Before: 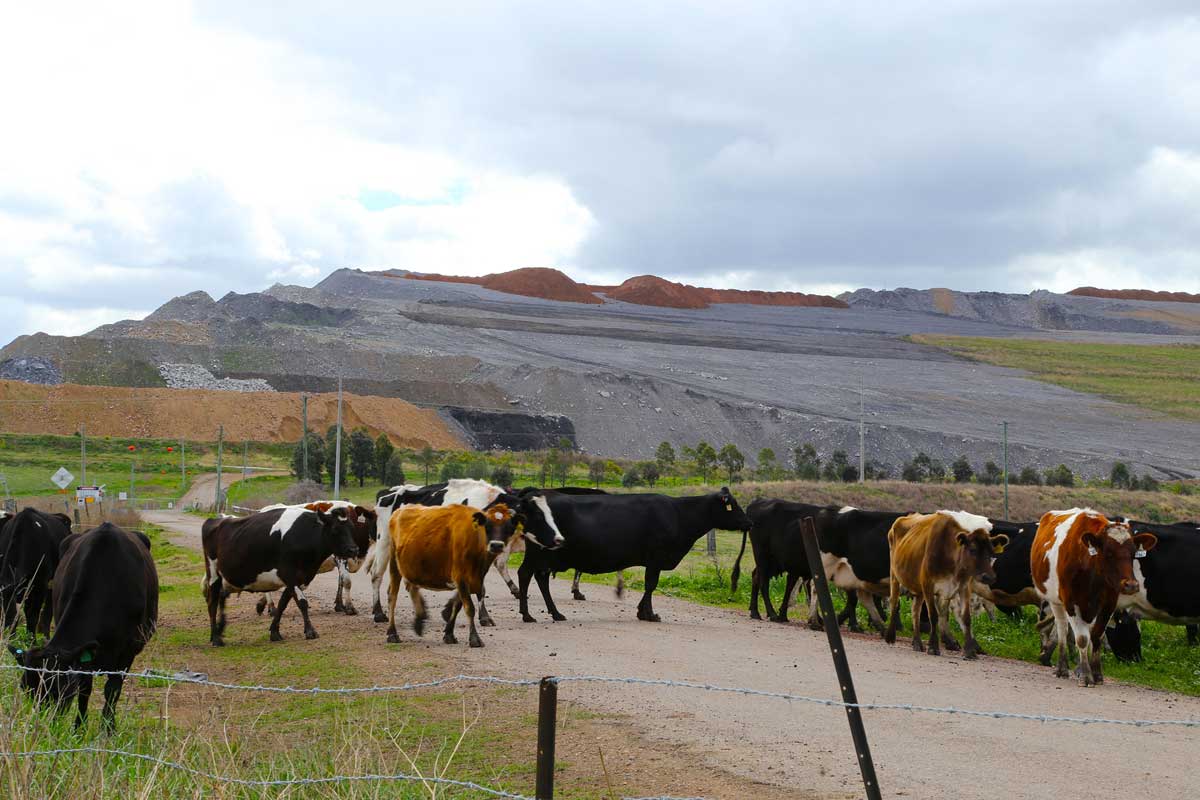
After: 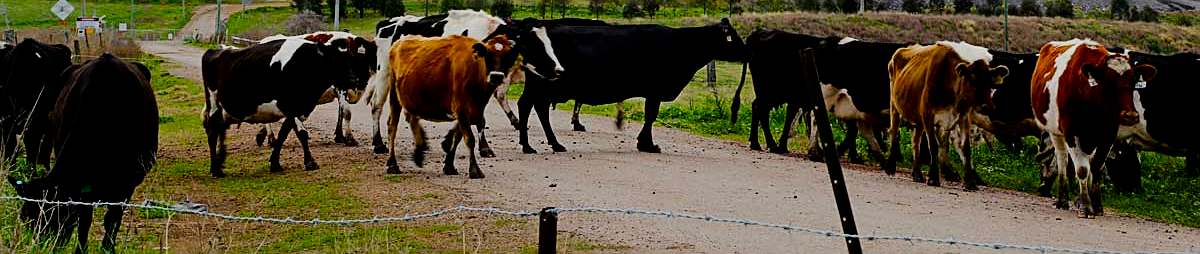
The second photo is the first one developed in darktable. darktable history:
crop and rotate: top 58.864%, bottom 9.341%
filmic rgb: black relative exposure -4.66 EV, white relative exposure 4.79 EV, hardness 2.36, latitude 37.04%, contrast 1.045, highlights saturation mix 1.57%, shadows ↔ highlights balance 1.18%, contrast in shadows safe
sharpen: on, module defaults
contrast brightness saturation: contrast 0.19, brightness -0.108, saturation 0.211
color balance rgb: linear chroma grading › mid-tones 7.952%, perceptual saturation grading › global saturation 0.195%, perceptual saturation grading › highlights -15.637%, perceptual saturation grading › shadows 24.851%, global vibrance 20%
